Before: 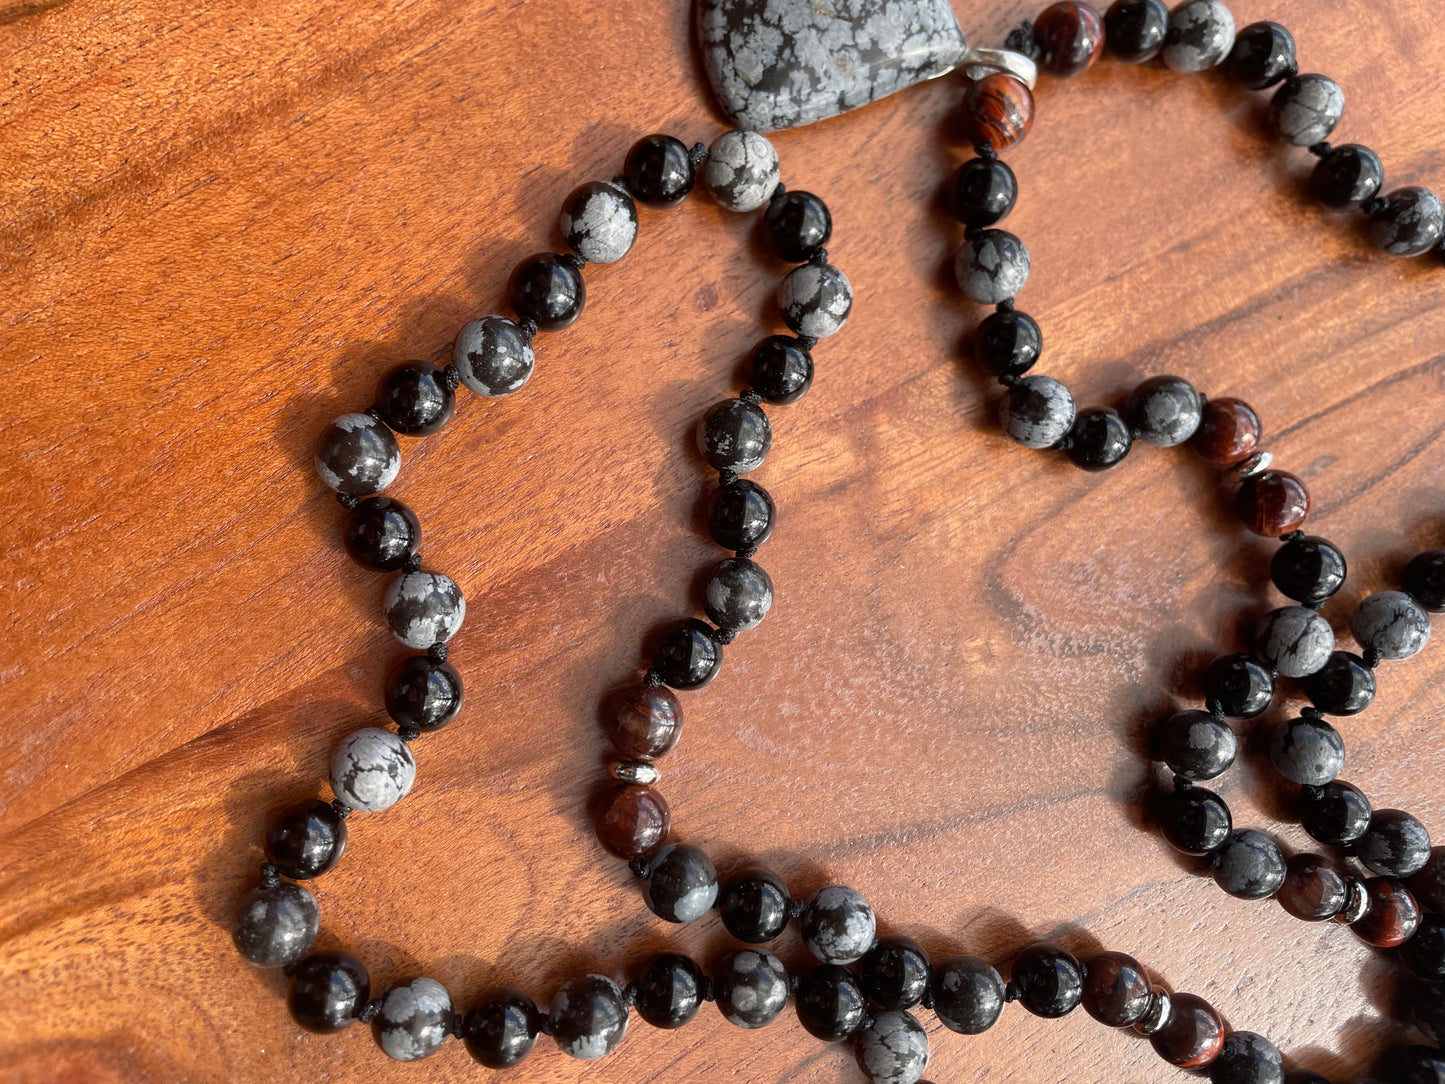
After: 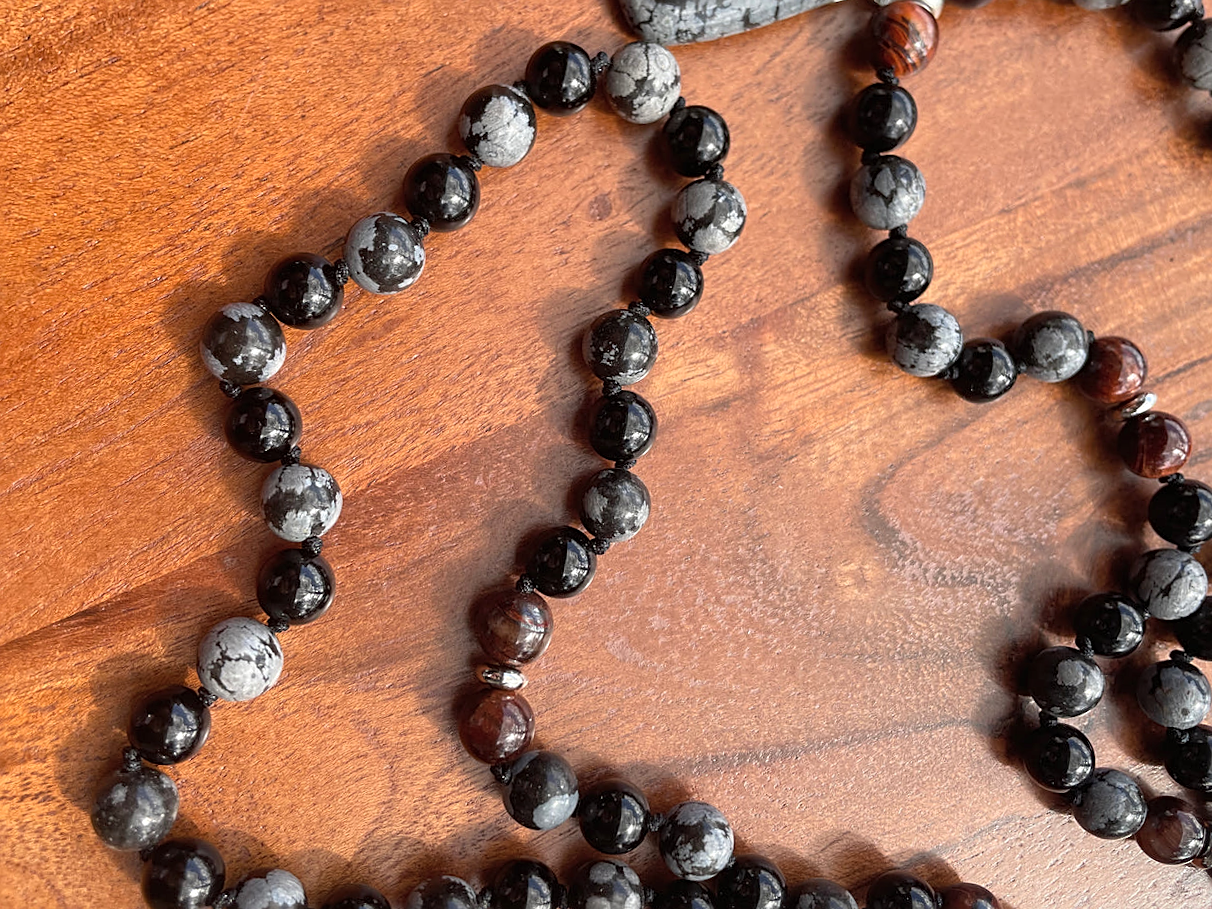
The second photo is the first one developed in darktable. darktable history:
sharpen: on, module defaults
crop and rotate: angle -3.27°, left 5.211%, top 5.211%, right 4.607%, bottom 4.607%
contrast brightness saturation: contrast 0.05, brightness 0.06, saturation 0.01
